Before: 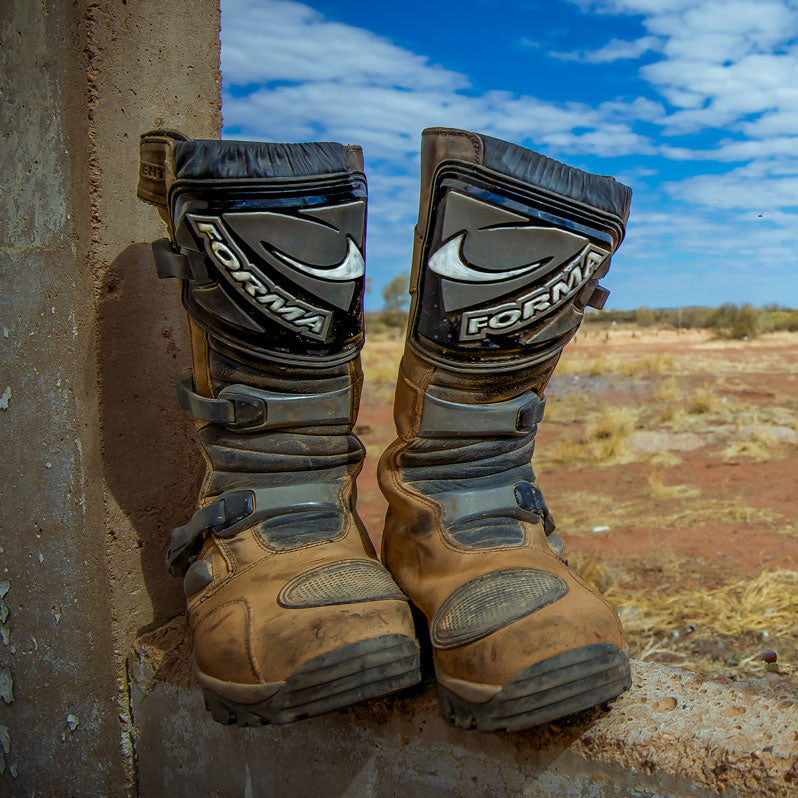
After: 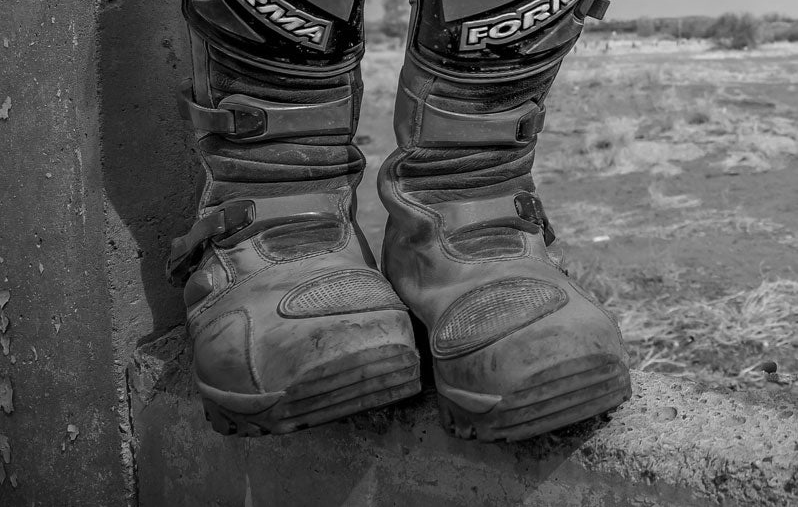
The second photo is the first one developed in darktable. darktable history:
monochrome: on, module defaults
crop and rotate: top 36.435%
